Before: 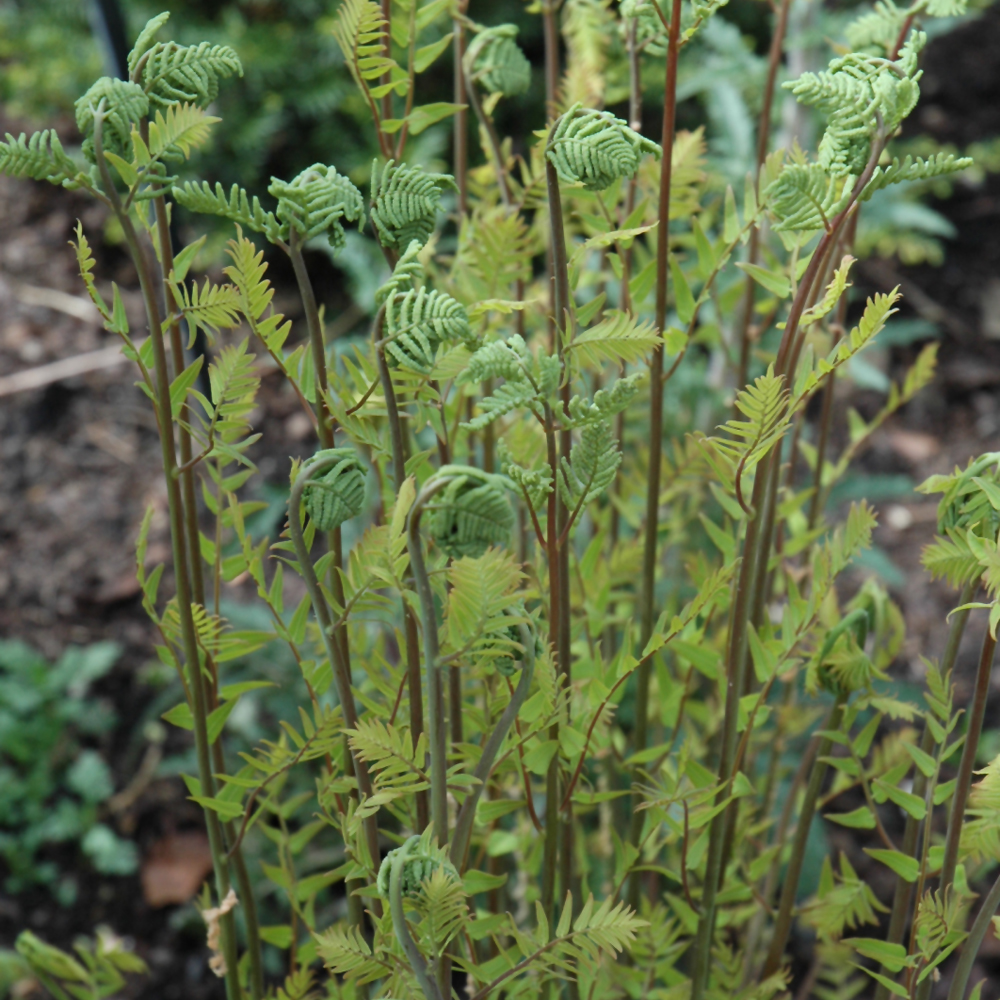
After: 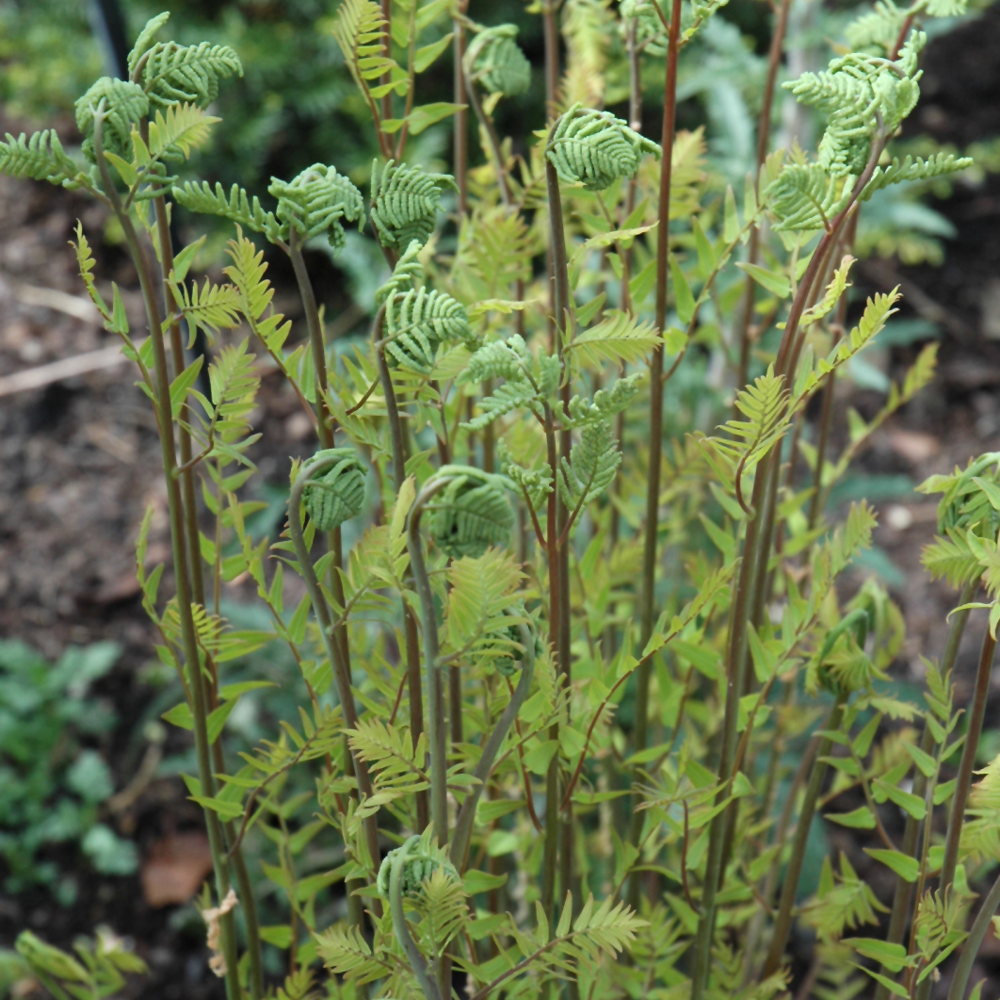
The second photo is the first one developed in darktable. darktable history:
exposure: exposure 0.204 EV, compensate exposure bias true, compensate highlight preservation false
